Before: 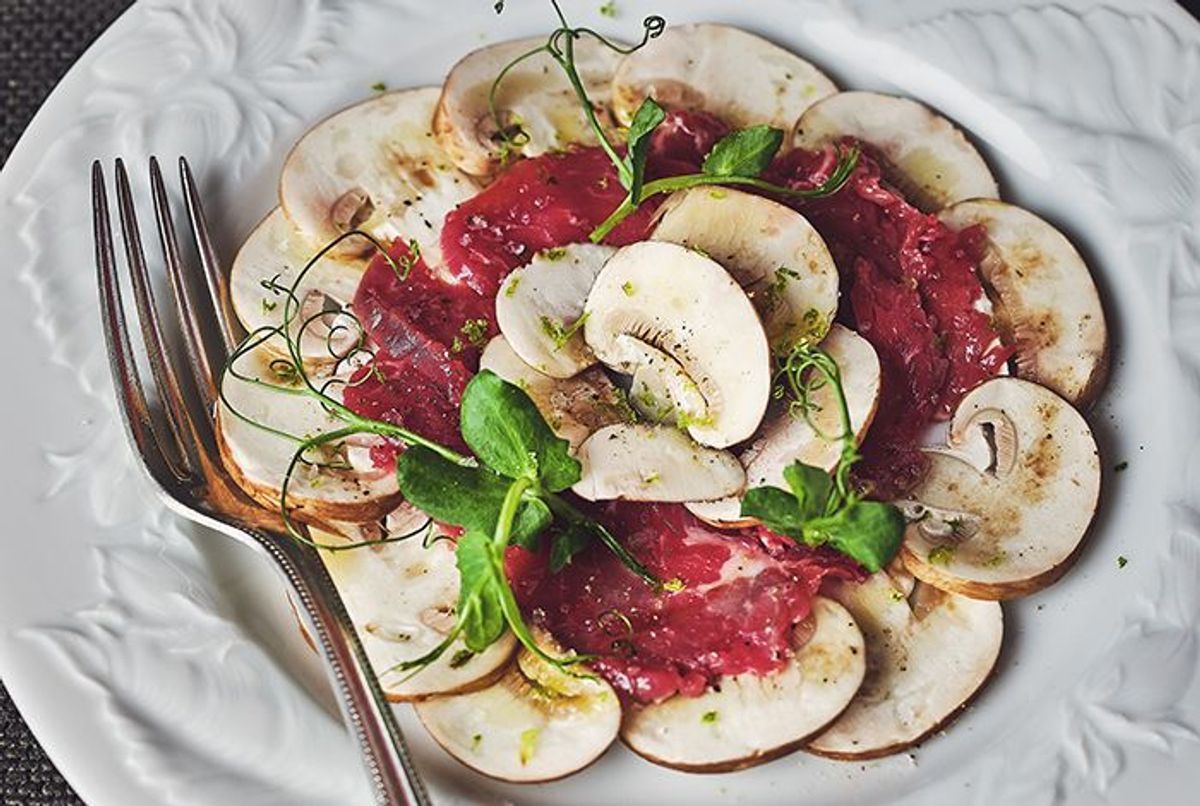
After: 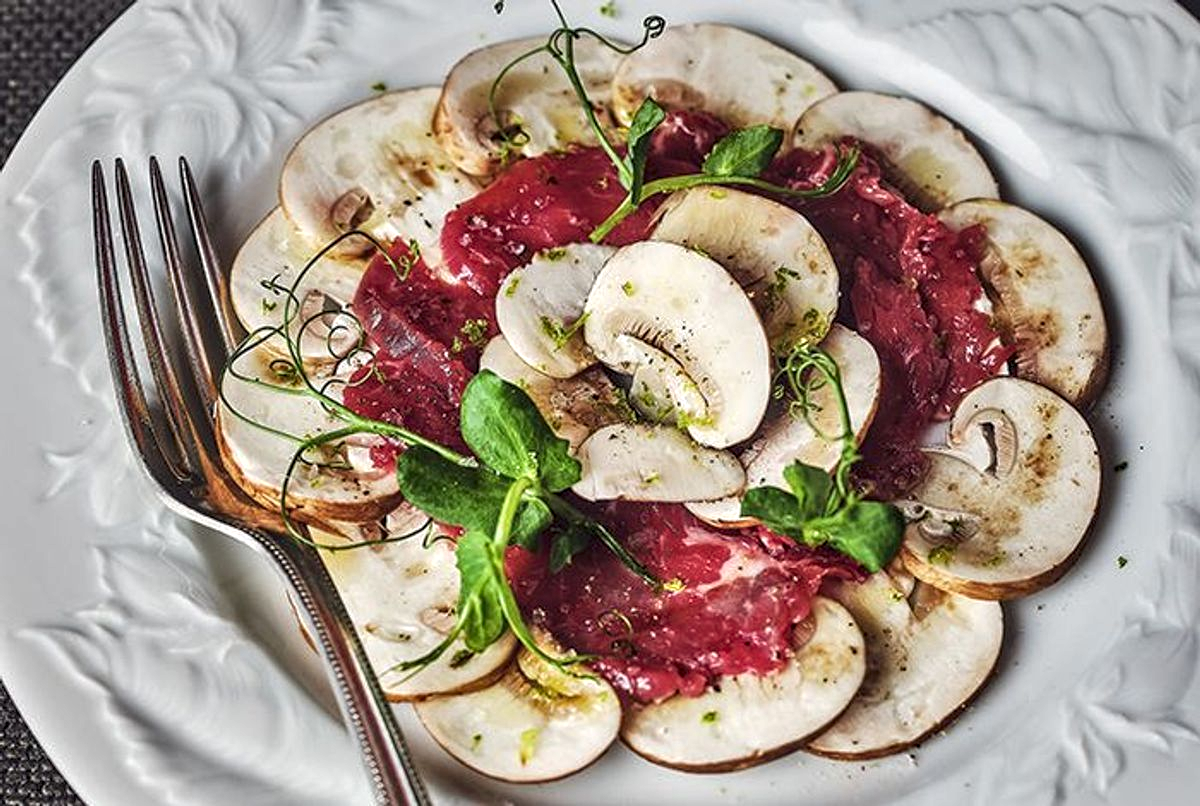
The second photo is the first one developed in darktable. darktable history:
local contrast: detail 130%
contrast equalizer: y [[0.526, 0.53, 0.532, 0.532, 0.53, 0.525], [0.5 ×6], [0.5 ×6], [0 ×6], [0 ×6]]
